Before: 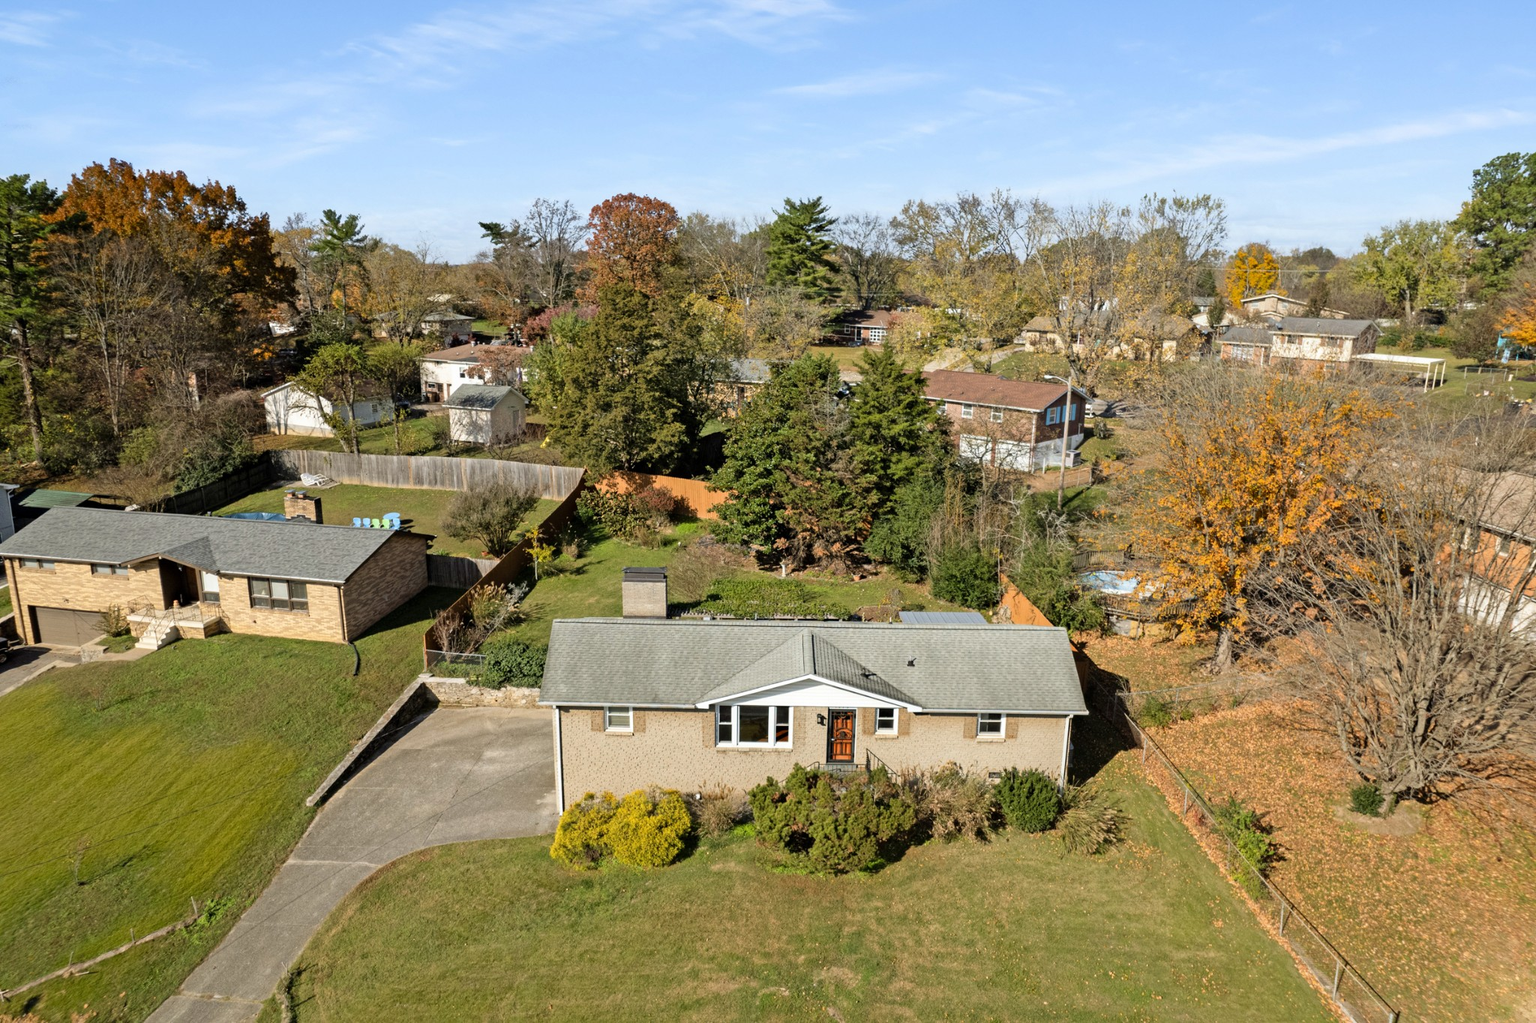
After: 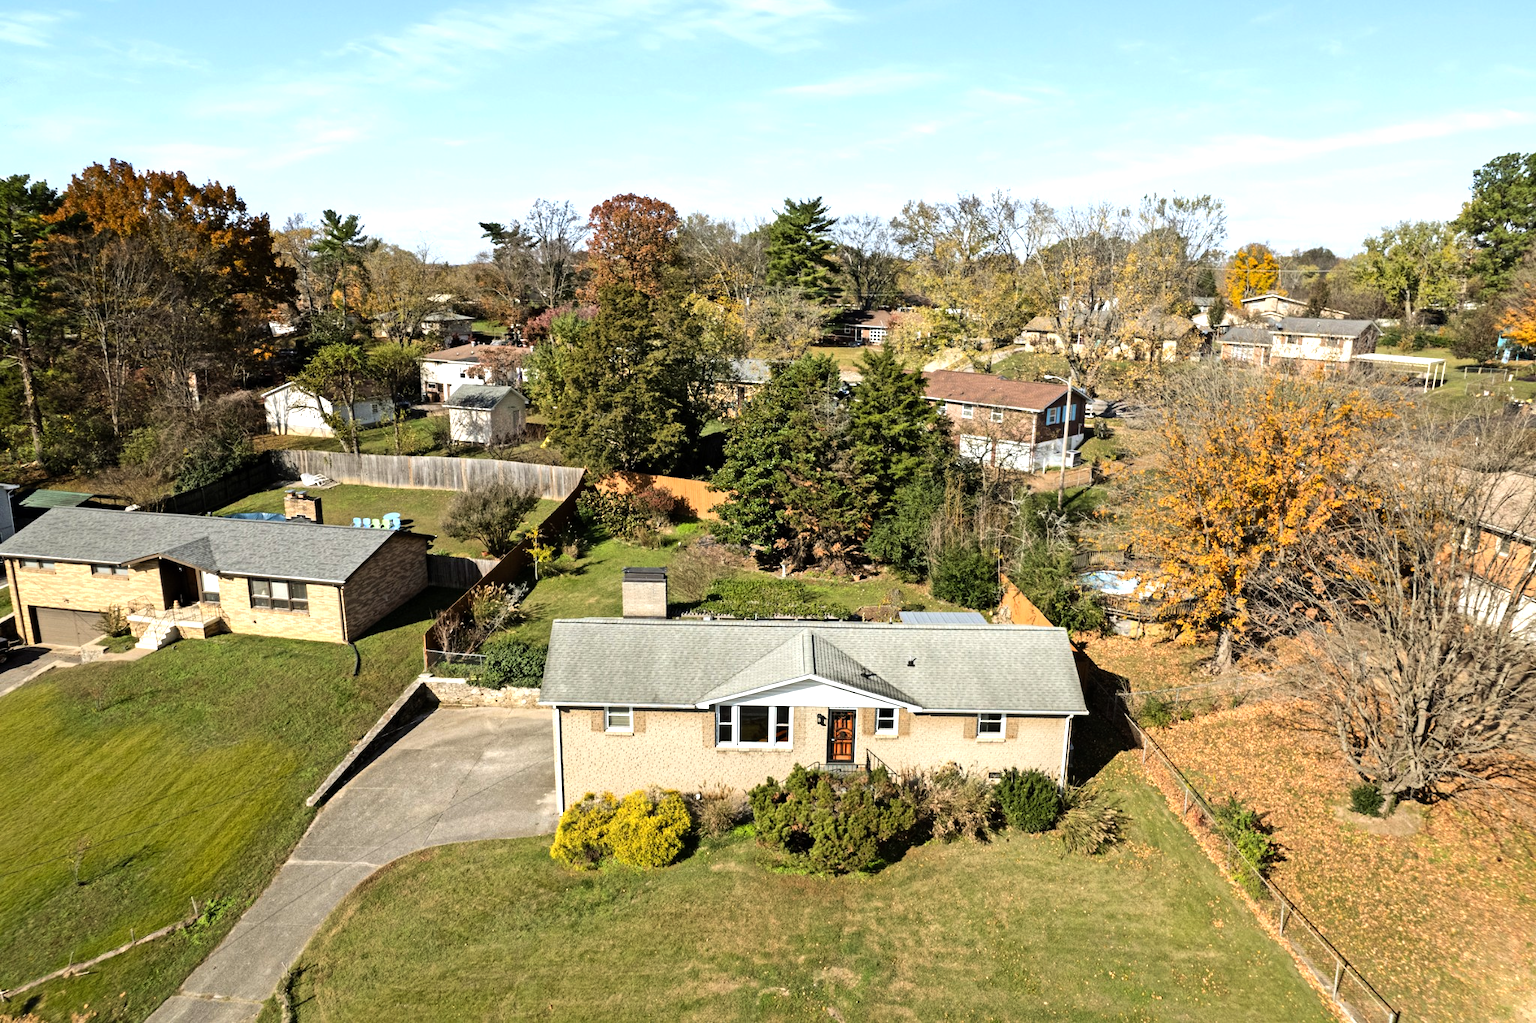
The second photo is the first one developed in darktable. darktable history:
tone equalizer: -8 EV -0.714 EV, -7 EV -0.715 EV, -6 EV -0.638 EV, -5 EV -0.38 EV, -3 EV 0.403 EV, -2 EV 0.6 EV, -1 EV 0.685 EV, +0 EV 0.766 EV, edges refinement/feathering 500, mask exposure compensation -1.57 EV, preserve details no
